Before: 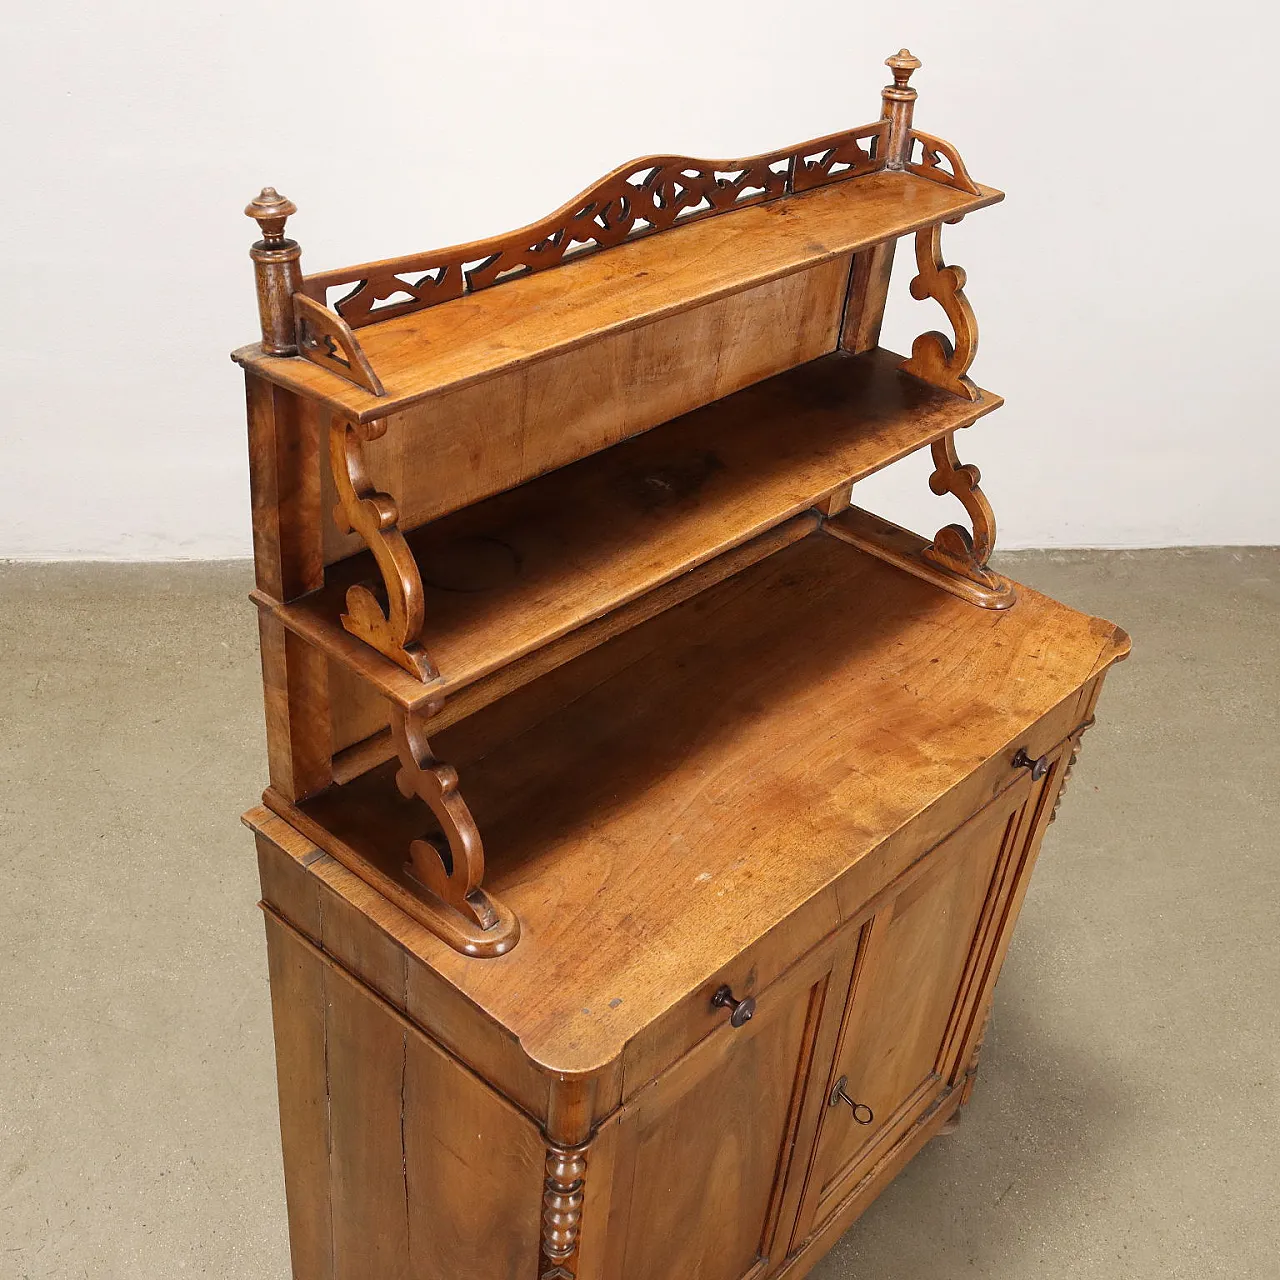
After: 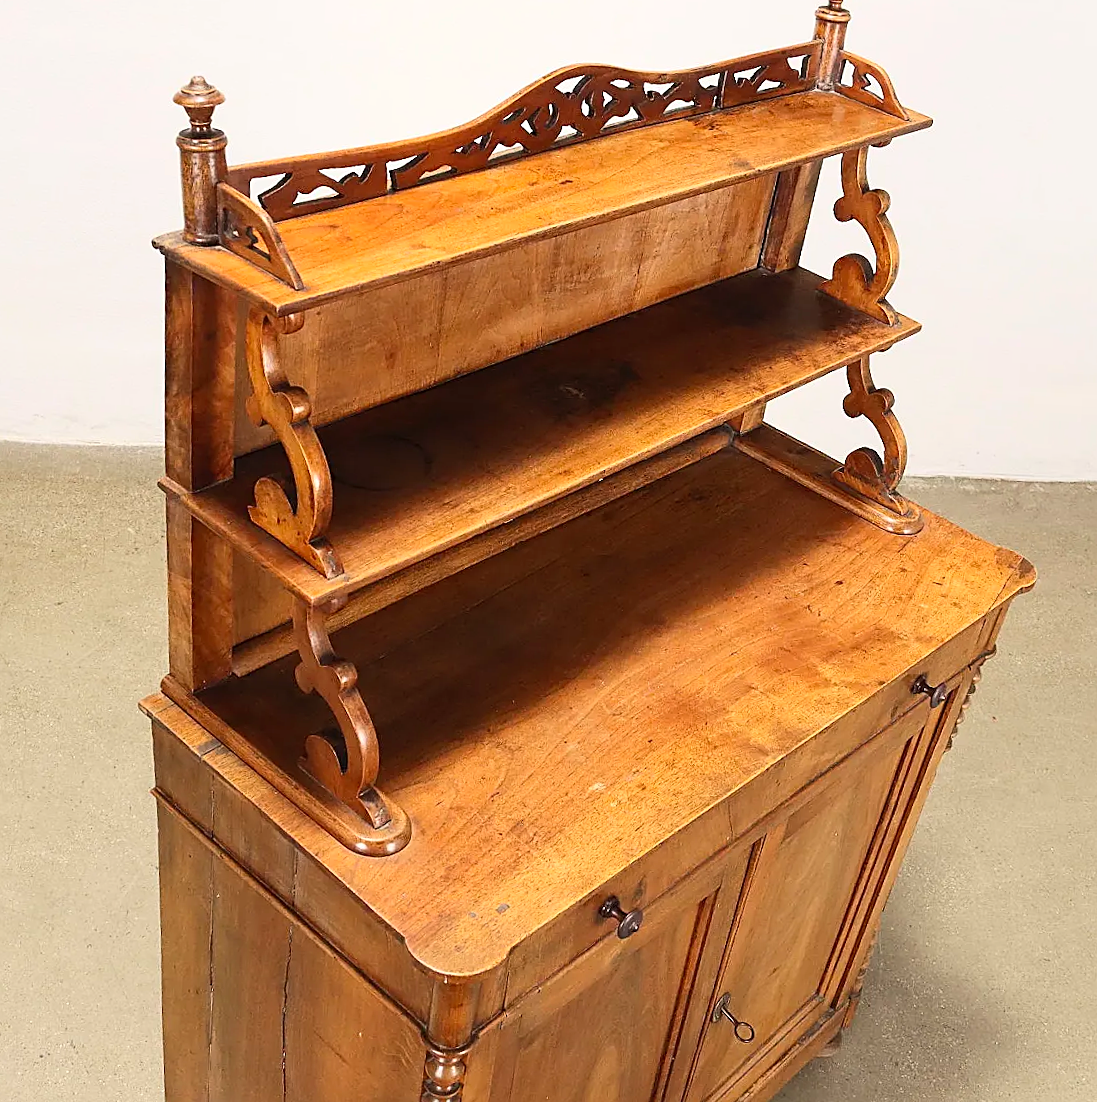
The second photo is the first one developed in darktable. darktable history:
crop and rotate: angle -2.93°, left 5.261%, top 5.213%, right 4.715%, bottom 4.342%
sharpen: on, module defaults
contrast brightness saturation: contrast 0.202, brightness 0.16, saturation 0.226
